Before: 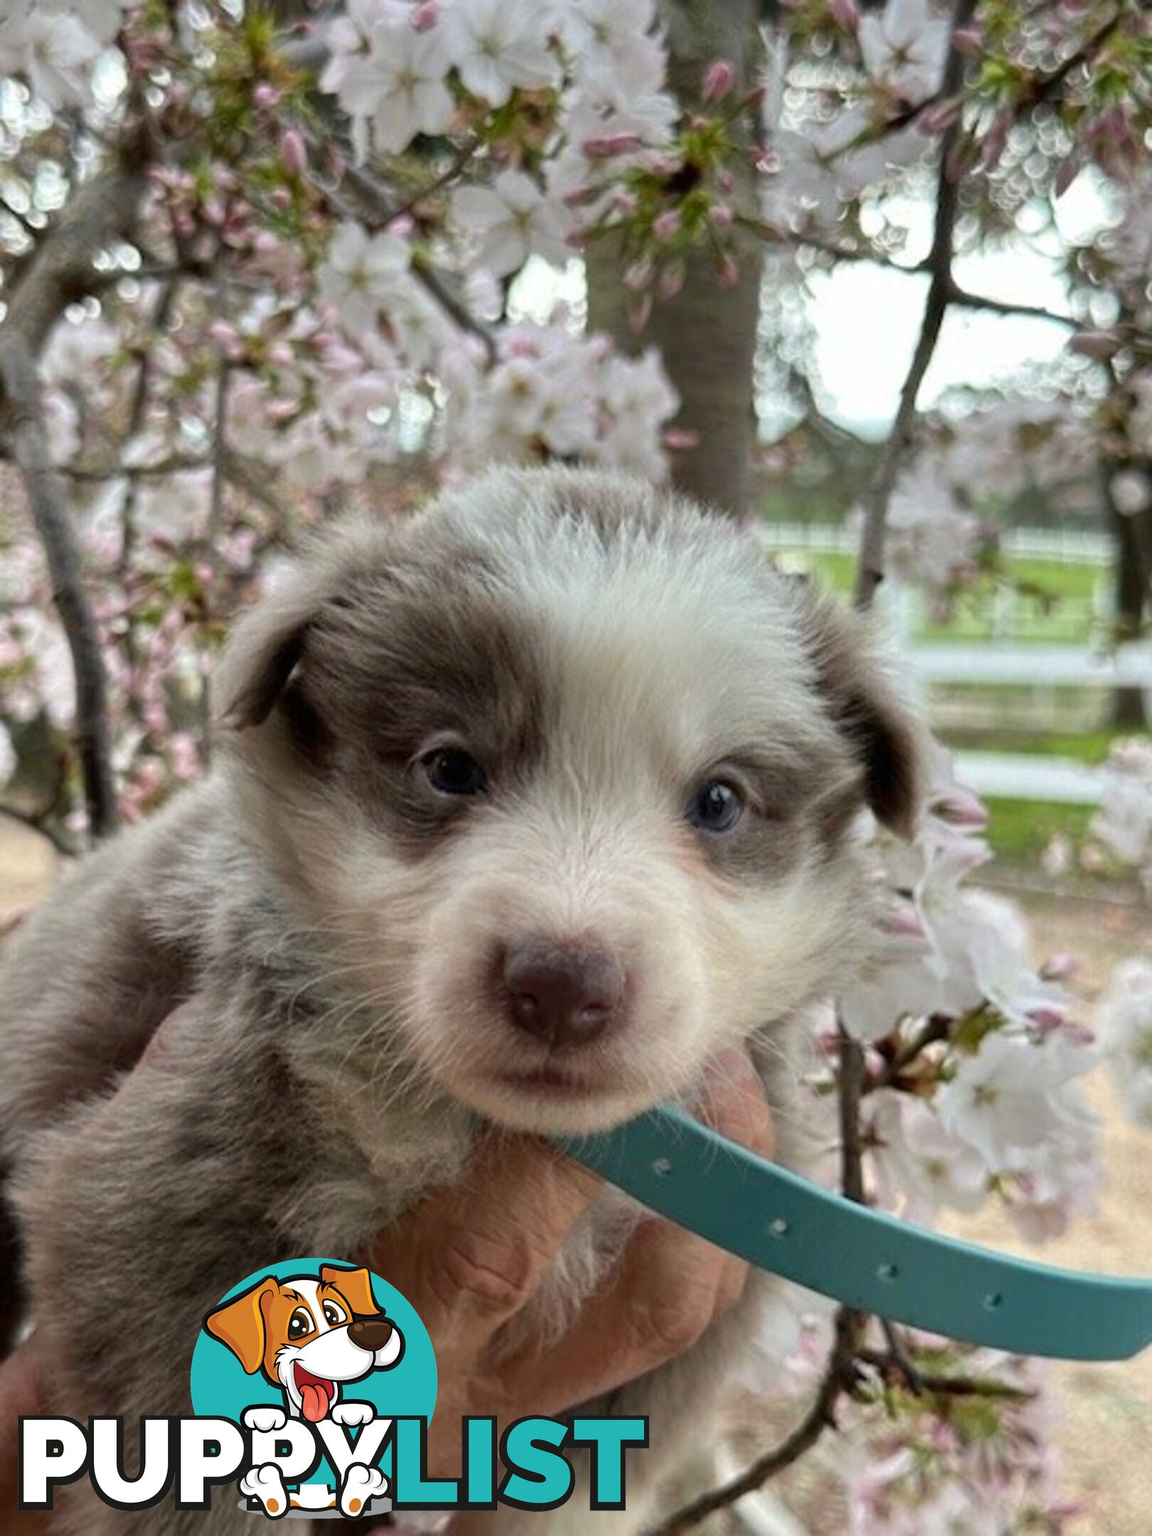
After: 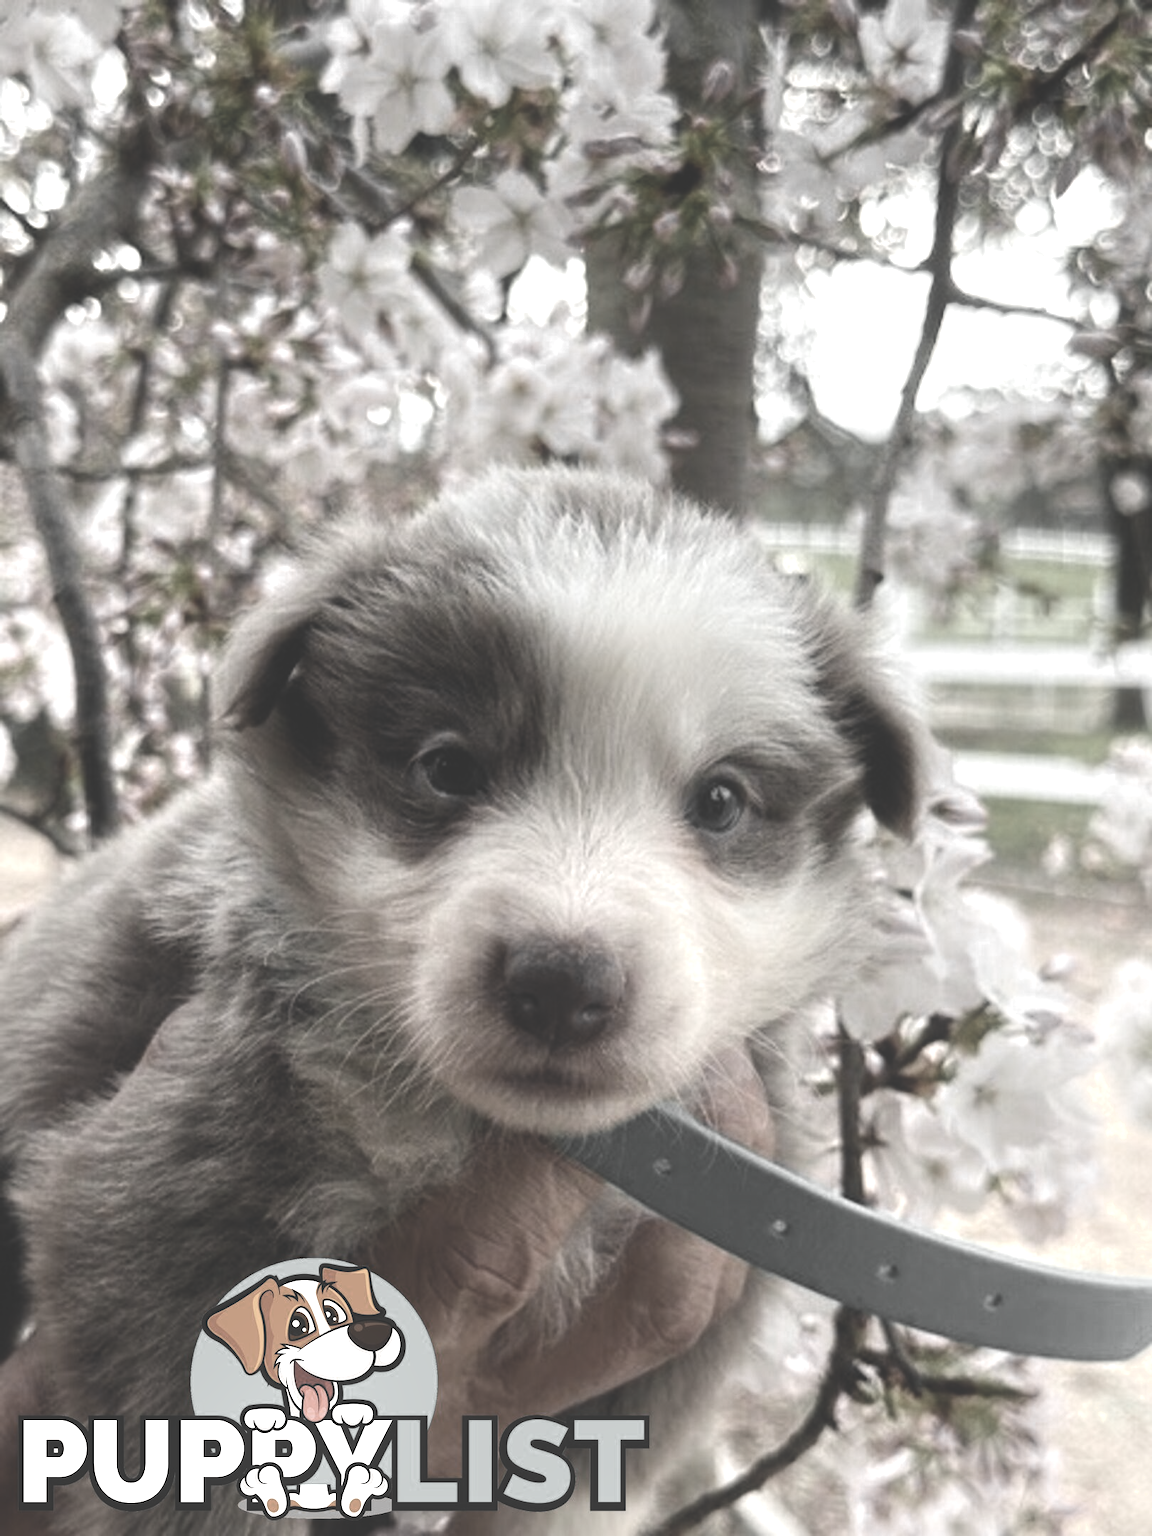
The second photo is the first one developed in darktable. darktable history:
color zones: curves: ch0 [(0, 0.613) (0.01, 0.613) (0.245, 0.448) (0.498, 0.529) (0.642, 0.665) (0.879, 0.777) (0.99, 0.613)]; ch1 [(0, 0.035) (0.121, 0.189) (0.259, 0.197) (0.415, 0.061) (0.589, 0.022) (0.732, 0.022) (0.857, 0.026) (0.991, 0.053)]
exposure: black level correction -0.042, exposure 0.065 EV, compensate highlight preservation false
color balance rgb: shadows lift › chroma 2.001%, shadows lift › hue 251.01°, highlights gain › chroma 1.352%, highlights gain › hue 55°, perceptual saturation grading › global saturation 20%, perceptual saturation grading › highlights -50.588%, perceptual saturation grading › shadows 30.564%, perceptual brilliance grading › highlights 13.962%, perceptual brilliance grading › shadows -19.399%, global vibrance 12.033%
shadows and highlights: shadows -25.13, highlights 48.07, soften with gaussian
